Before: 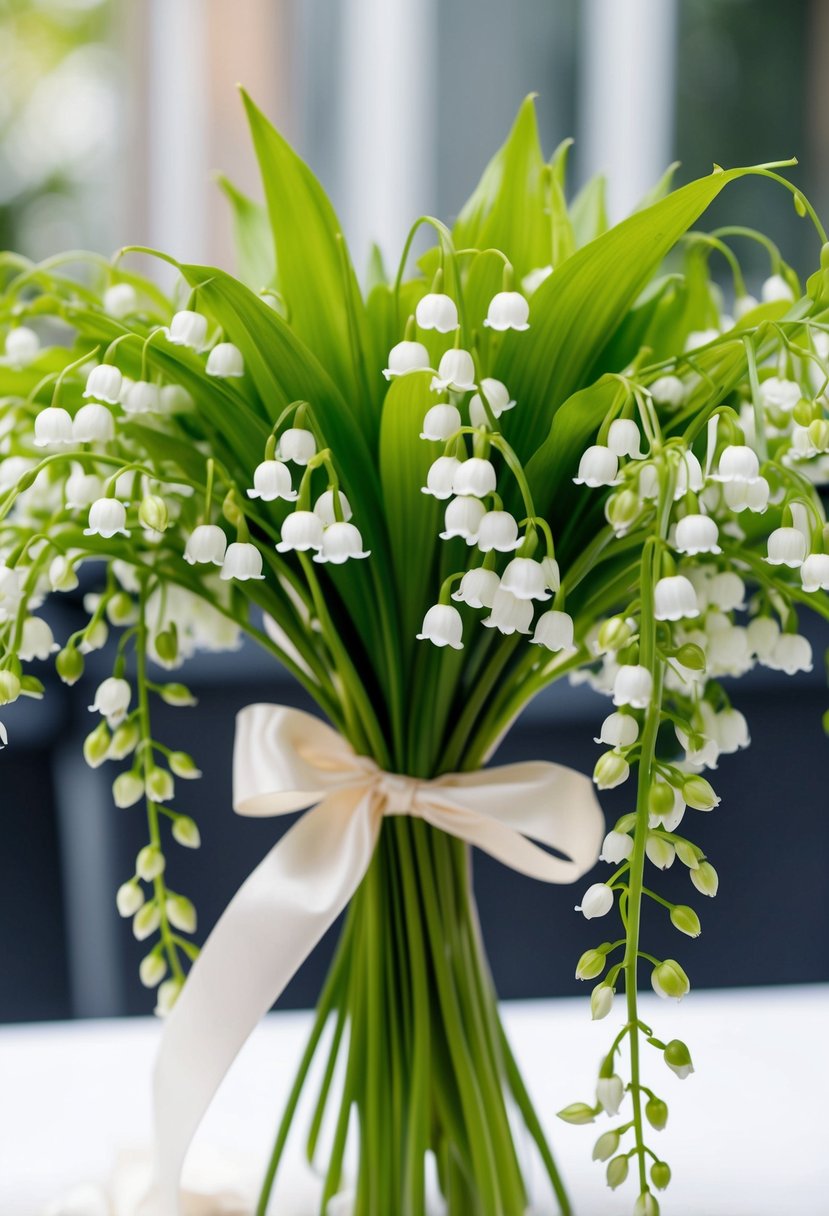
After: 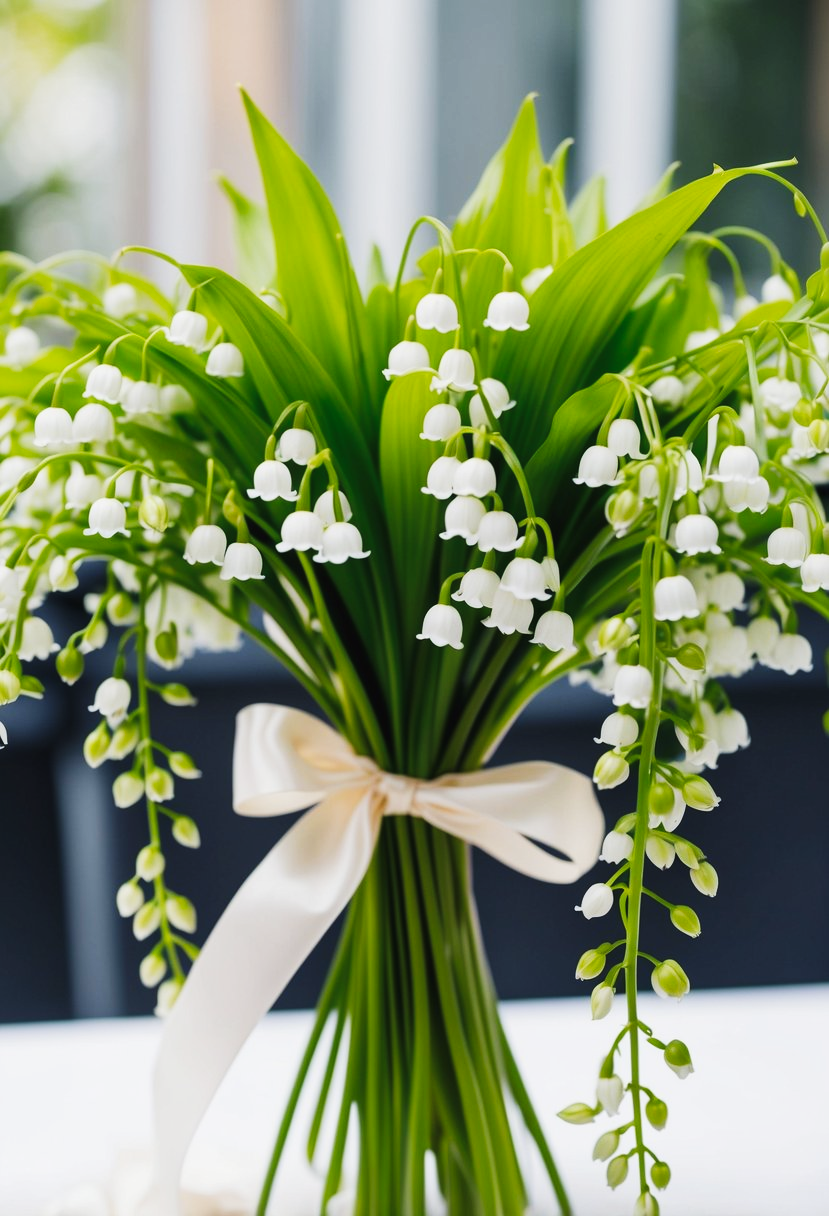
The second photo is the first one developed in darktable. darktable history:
tone curve: curves: ch0 [(0, 0.023) (0.217, 0.19) (0.754, 0.801) (1, 0.977)]; ch1 [(0, 0) (0.392, 0.398) (0.5, 0.5) (0.521, 0.529) (0.56, 0.592) (1, 1)]; ch2 [(0, 0) (0.5, 0.5) (0.579, 0.561) (0.65, 0.657) (1, 1)], preserve colors none
